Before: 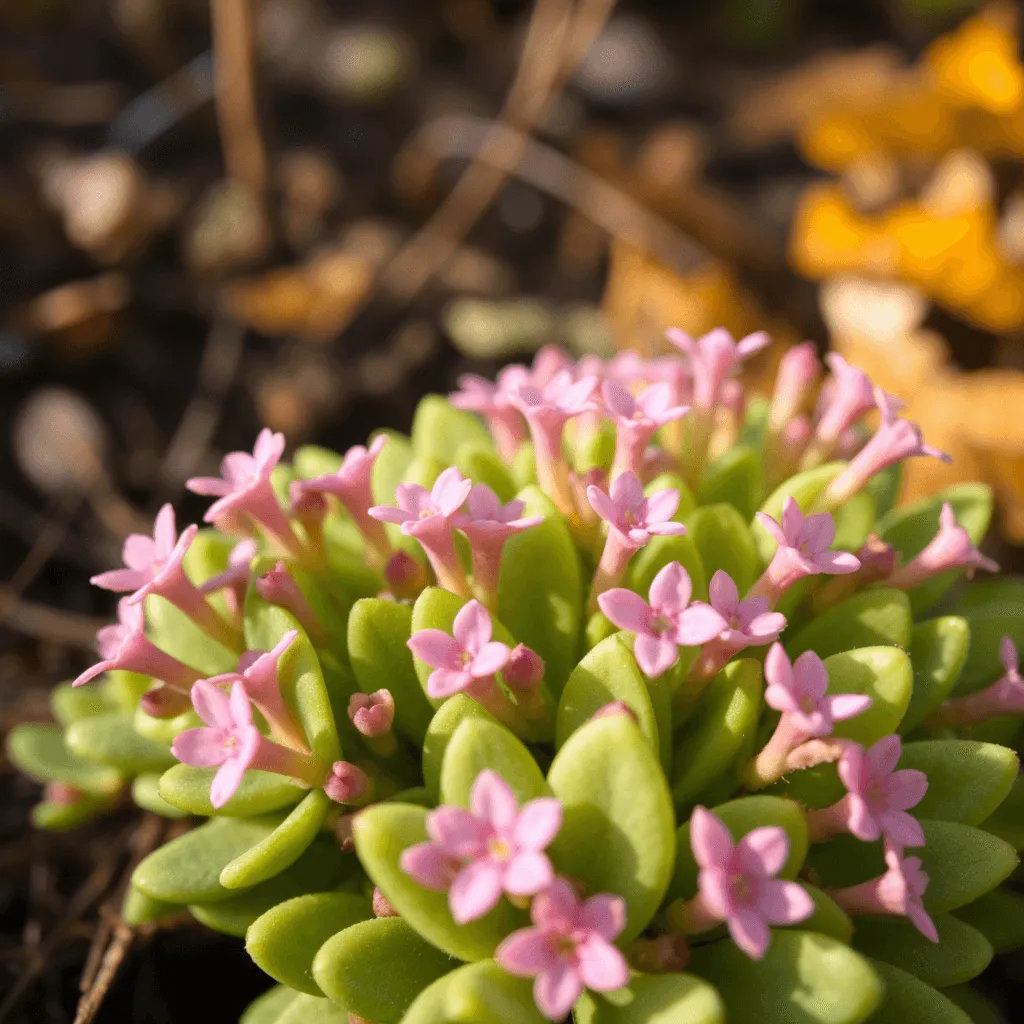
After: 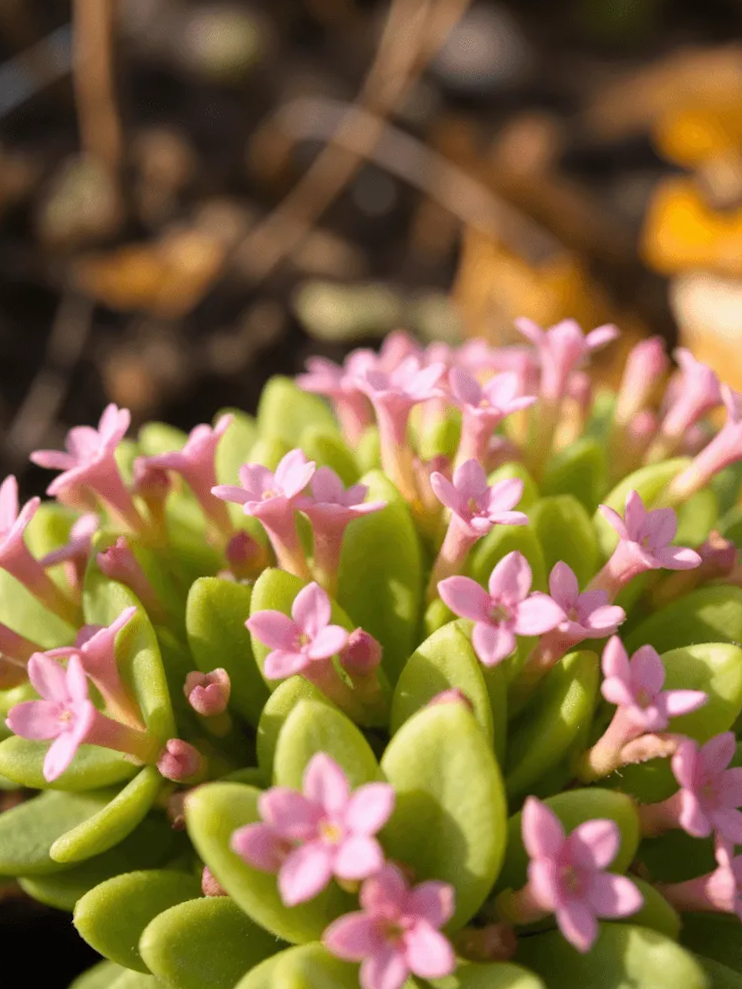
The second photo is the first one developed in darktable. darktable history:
crop and rotate: angle -3.27°, left 14.277%, top 0.028%, right 10.766%, bottom 0.028%
rotate and perspective: rotation -1.24°, automatic cropping off
